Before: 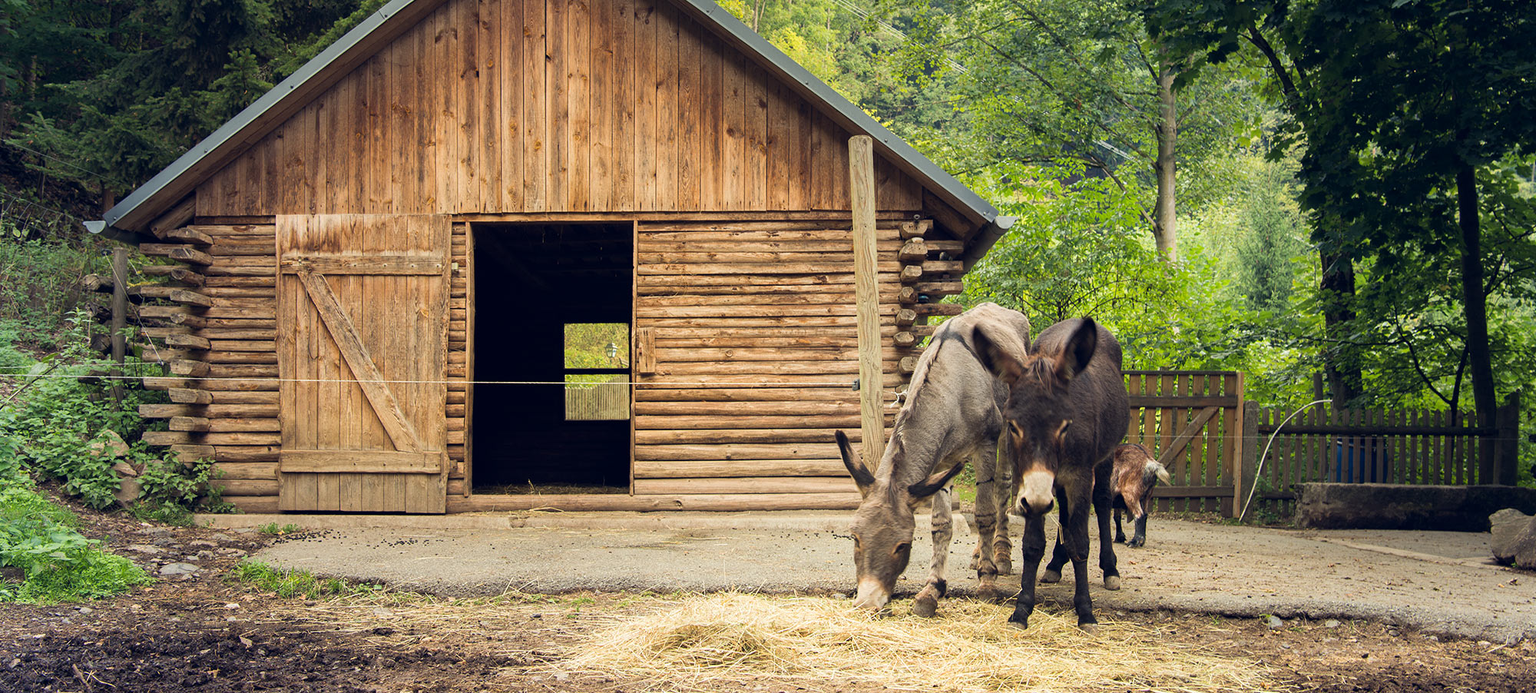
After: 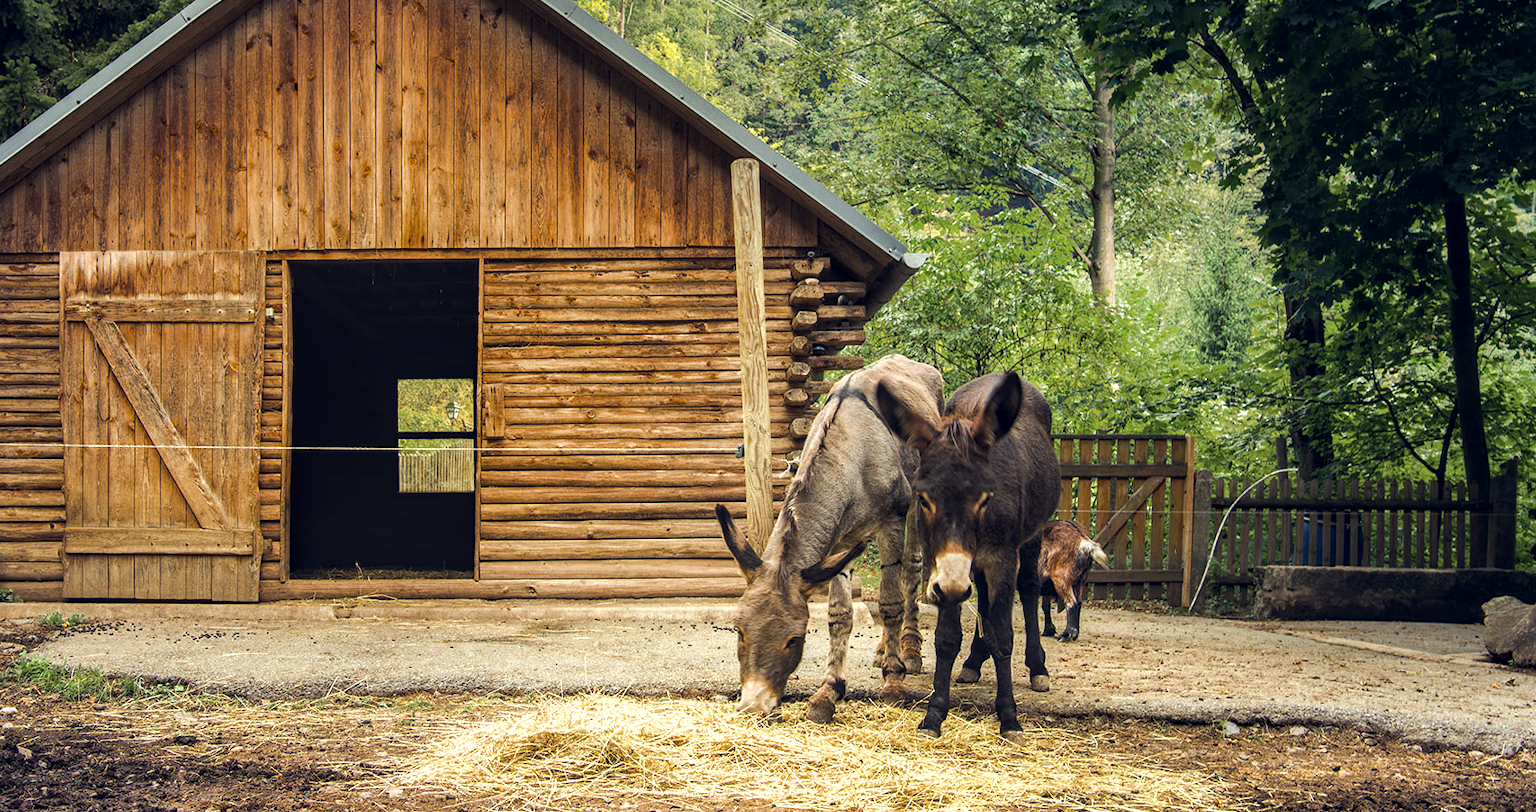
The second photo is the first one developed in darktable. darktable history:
color zones: curves: ch0 [(0.11, 0.396) (0.195, 0.36) (0.25, 0.5) (0.303, 0.412) (0.357, 0.544) (0.75, 0.5) (0.967, 0.328)]; ch1 [(0, 0.468) (0.112, 0.512) (0.202, 0.6) (0.25, 0.5) (0.307, 0.352) (0.357, 0.544) (0.75, 0.5) (0.963, 0.524)]
crop and rotate: left 14.662%
local contrast: on, module defaults
tone equalizer: -8 EV -0.45 EV, -7 EV -0.381 EV, -6 EV -0.306 EV, -5 EV -0.249 EV, -3 EV 0.196 EV, -2 EV 0.363 EV, -1 EV 0.387 EV, +0 EV 0.422 EV, edges refinement/feathering 500, mask exposure compensation -1.57 EV, preserve details no
